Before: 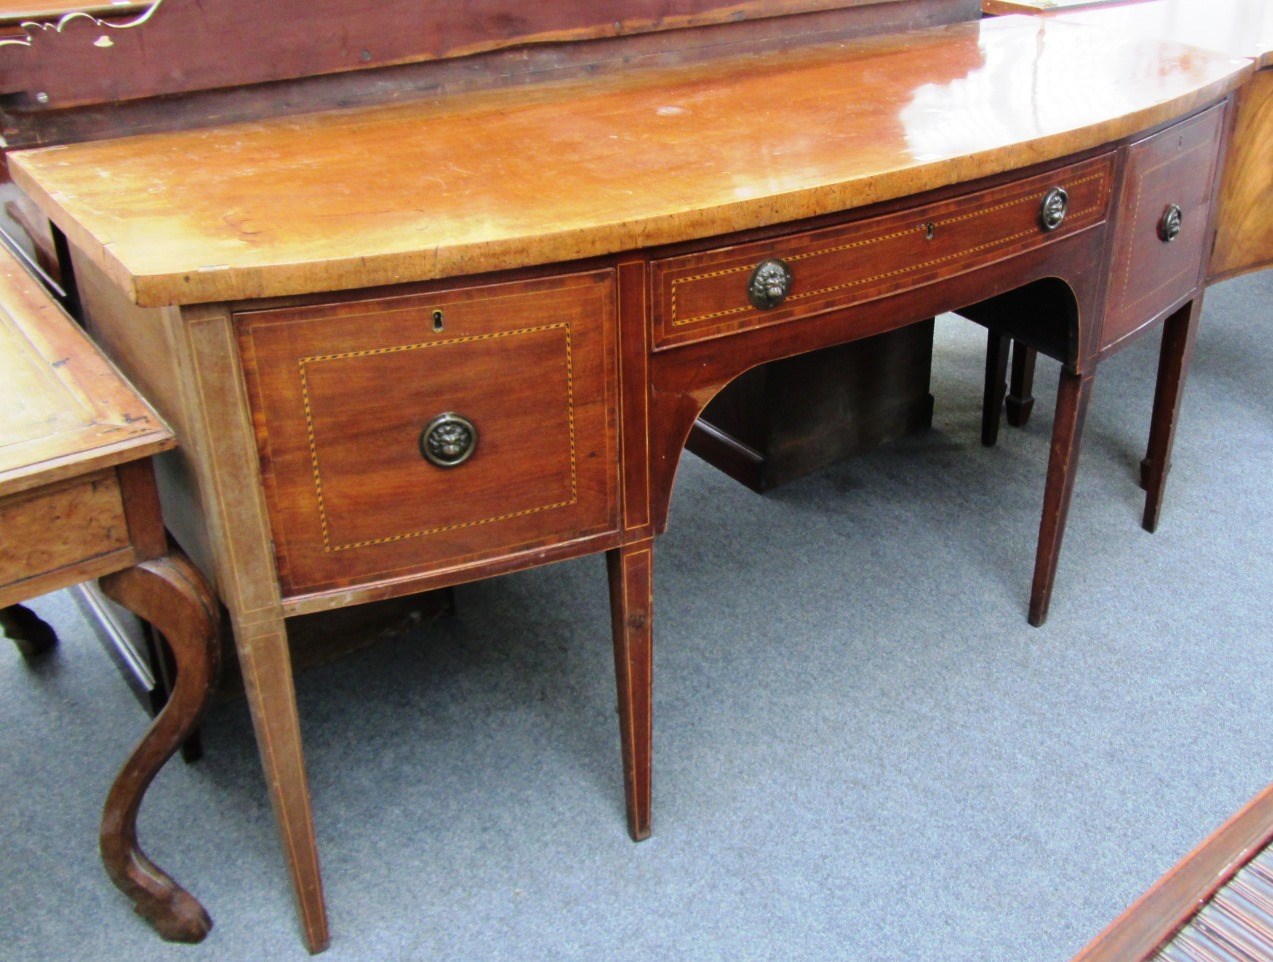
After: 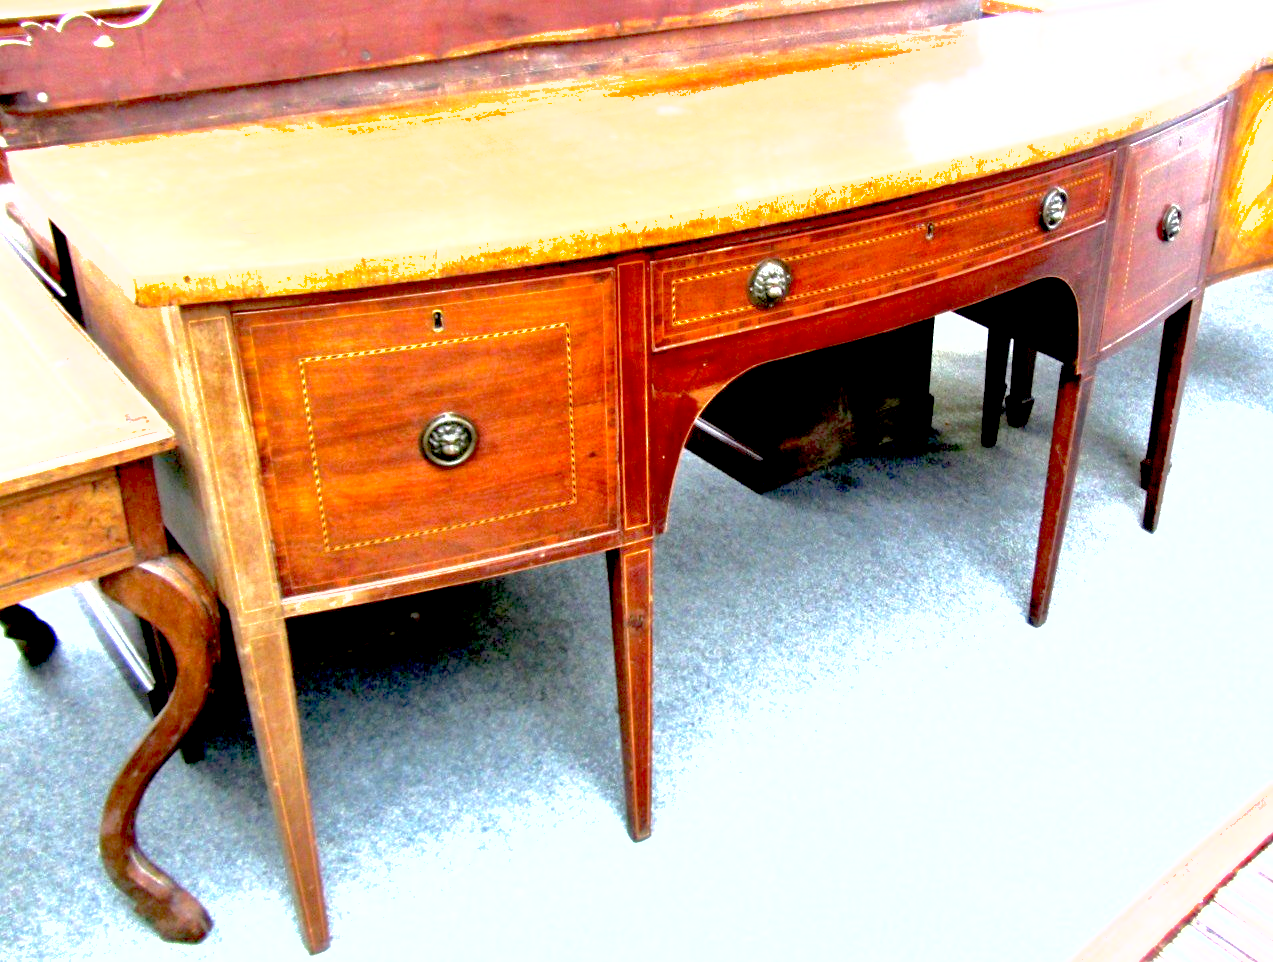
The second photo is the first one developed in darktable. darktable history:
exposure: black level correction 0.016, exposure 1.774 EV, compensate highlight preservation false
shadows and highlights: on, module defaults
